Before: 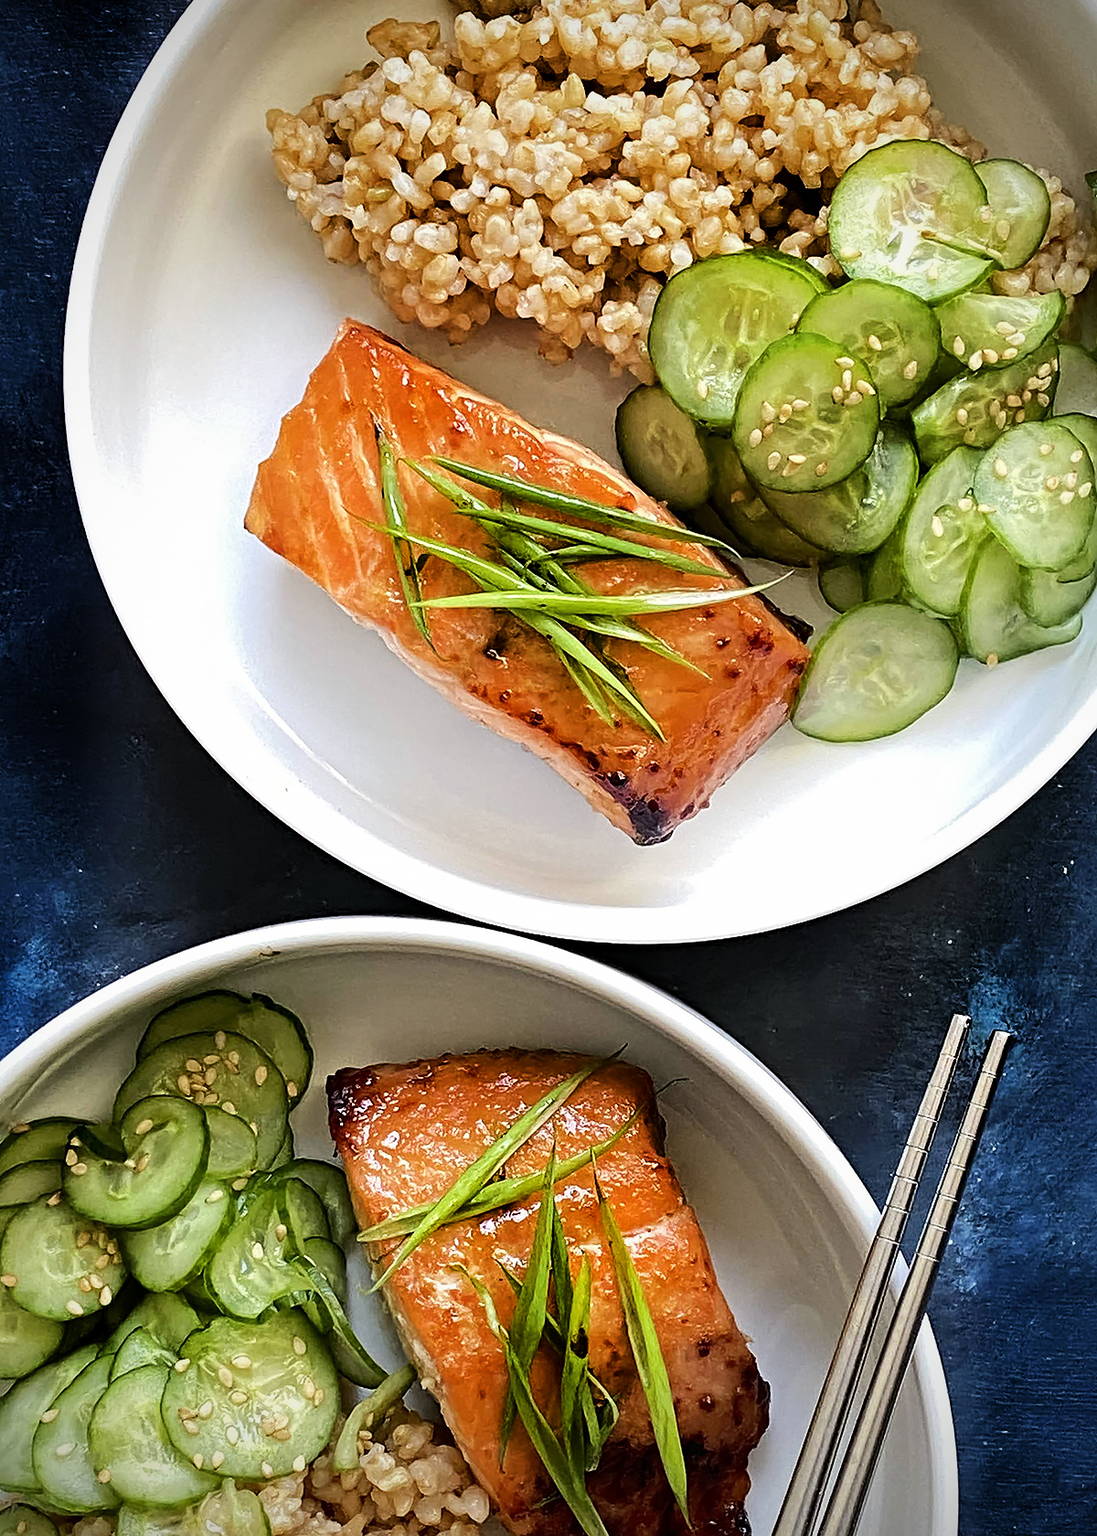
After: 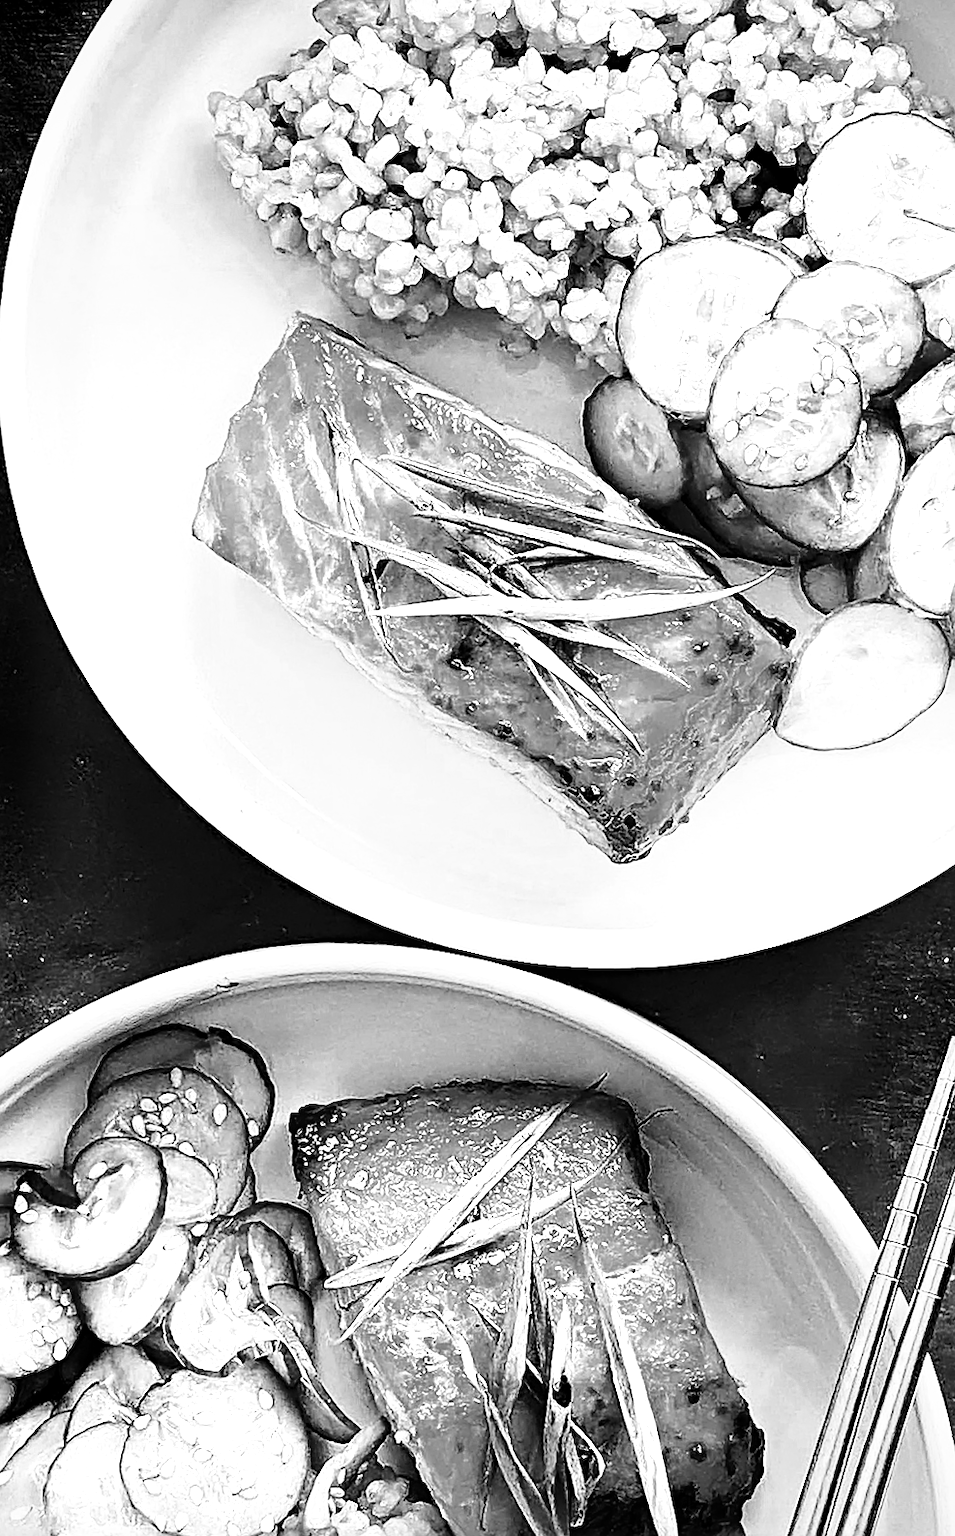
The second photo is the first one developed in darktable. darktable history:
base curve: curves: ch0 [(0, 0) (0.028, 0.03) (0.105, 0.232) (0.387, 0.748) (0.754, 0.968) (1, 1)], fusion 1, exposure shift 0.576, preserve colors none
crop and rotate: angle 1°, left 4.281%, top 0.642%, right 11.383%, bottom 2.486%
color balance rgb: perceptual saturation grading › global saturation 30%, global vibrance 20%
sharpen: on, module defaults
color zones: curves: ch0 [(0.002, 0.593) (0.143, 0.417) (0.285, 0.541) (0.455, 0.289) (0.608, 0.327) (0.727, 0.283) (0.869, 0.571) (1, 0.603)]; ch1 [(0, 0) (0.143, 0) (0.286, 0) (0.429, 0) (0.571, 0) (0.714, 0) (0.857, 0)]
